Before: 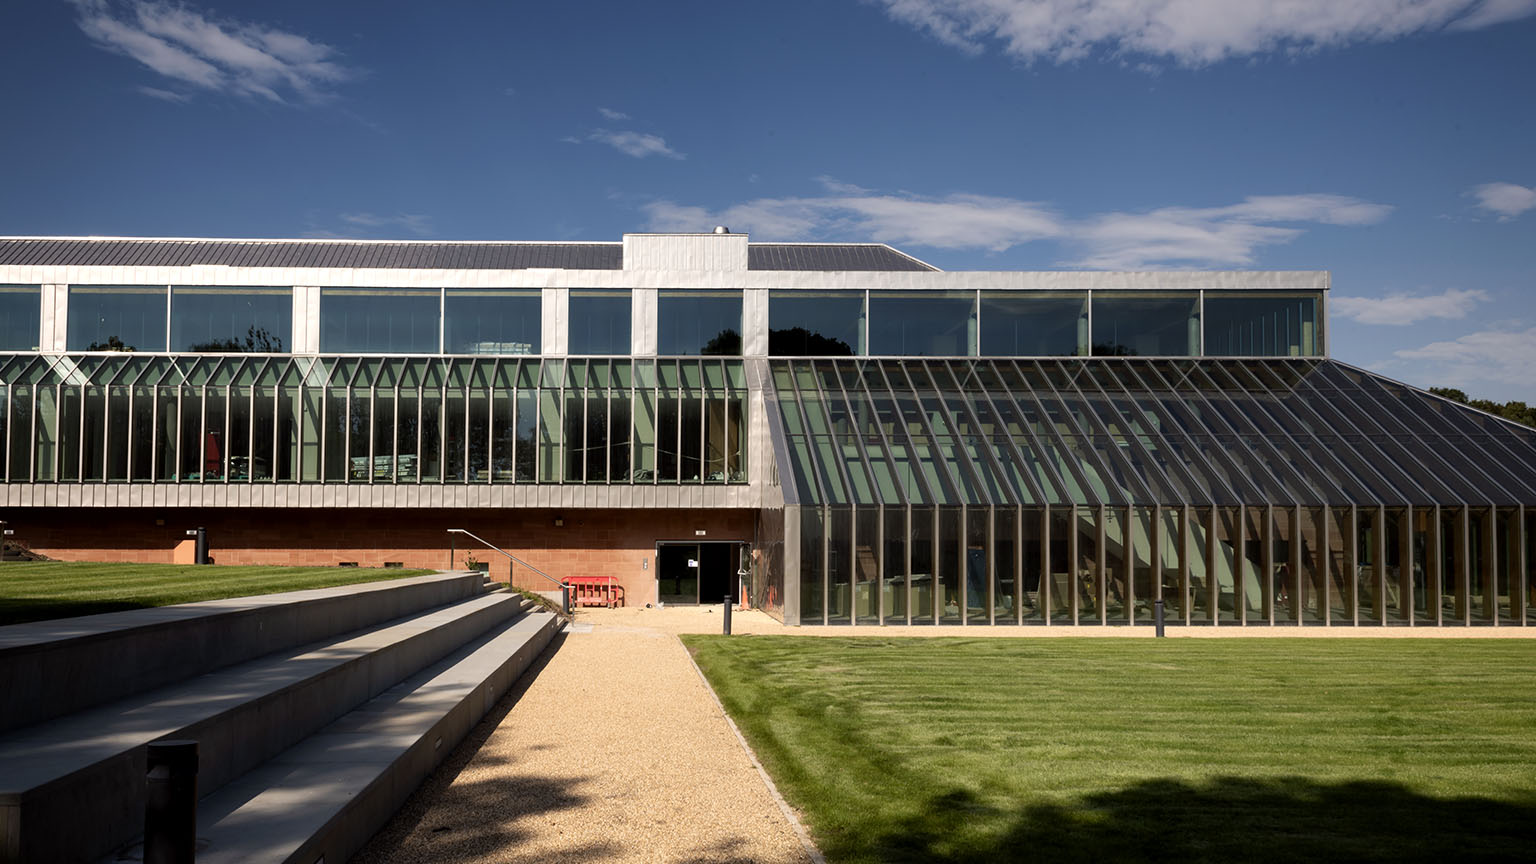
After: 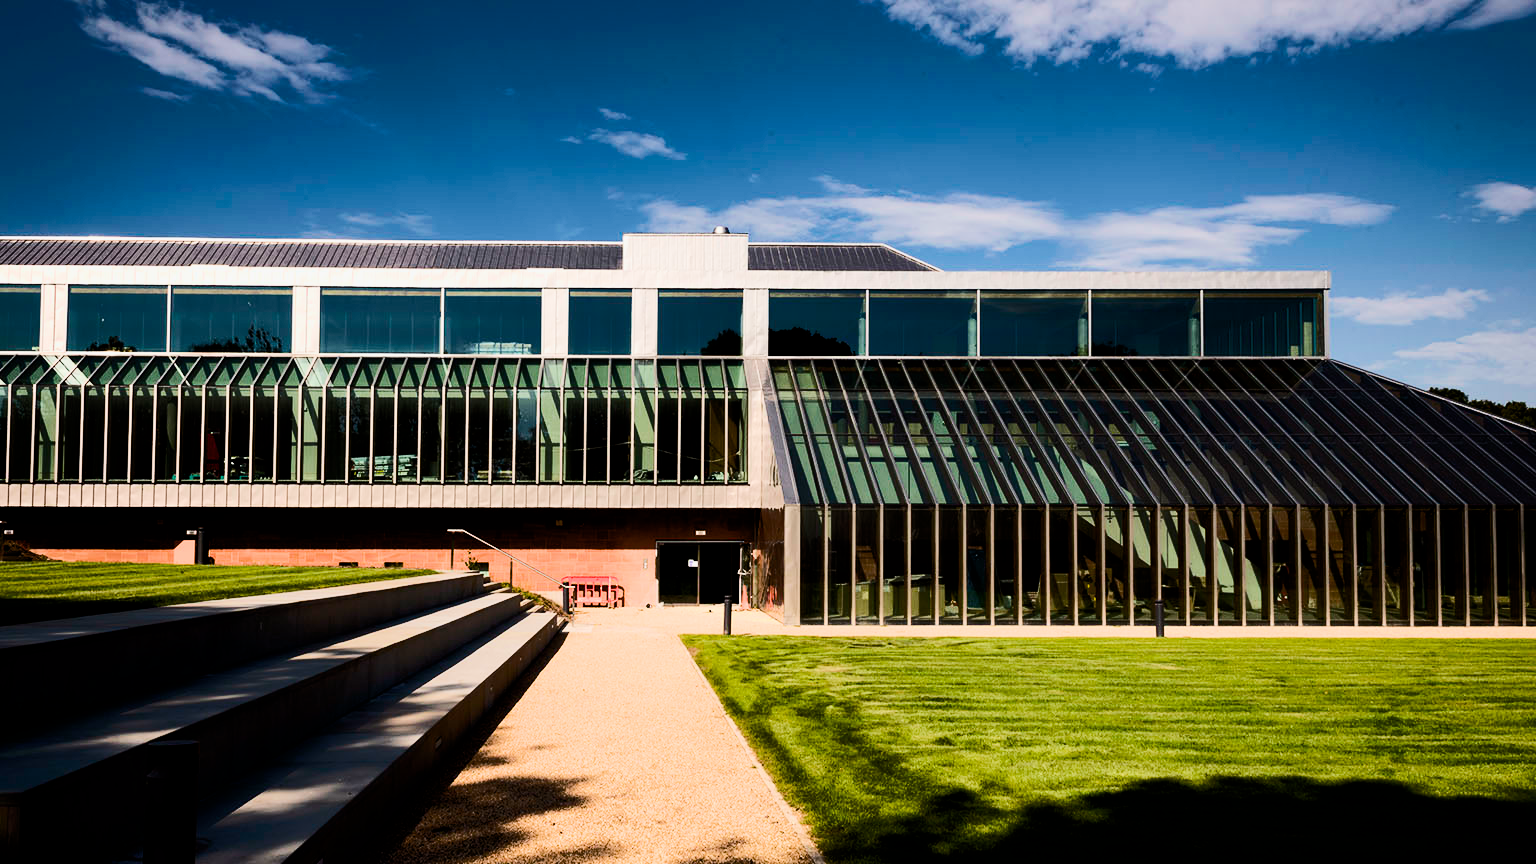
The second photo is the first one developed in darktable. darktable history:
filmic rgb: black relative exposure -7.78 EV, white relative exposure 4.38 EV, hardness 3.76, latitude 37.15%, contrast 0.967, highlights saturation mix 9%, shadows ↔ highlights balance 4.65%
color balance rgb: perceptual saturation grading › global saturation 26.524%, perceptual saturation grading › highlights -28.93%, perceptual saturation grading › mid-tones 15.364%, perceptual saturation grading › shadows 33.157%, perceptual brilliance grading › highlights 1.404%, perceptual brilliance grading › mid-tones -50.243%, perceptual brilliance grading › shadows -50.159%, global vibrance 44.193%
exposure: black level correction 0.001, exposure 1.127 EV, compensate highlight preservation false
